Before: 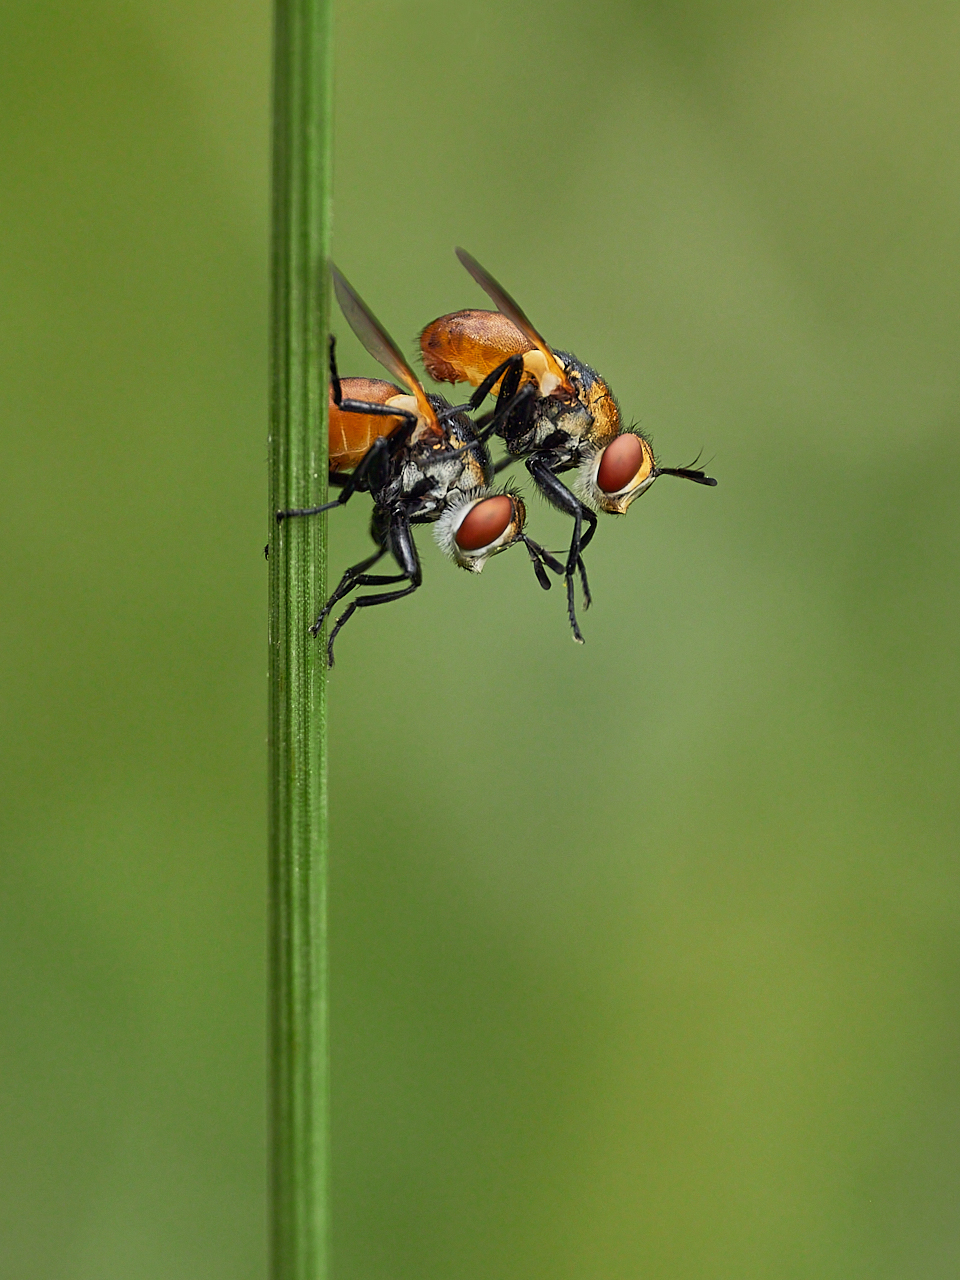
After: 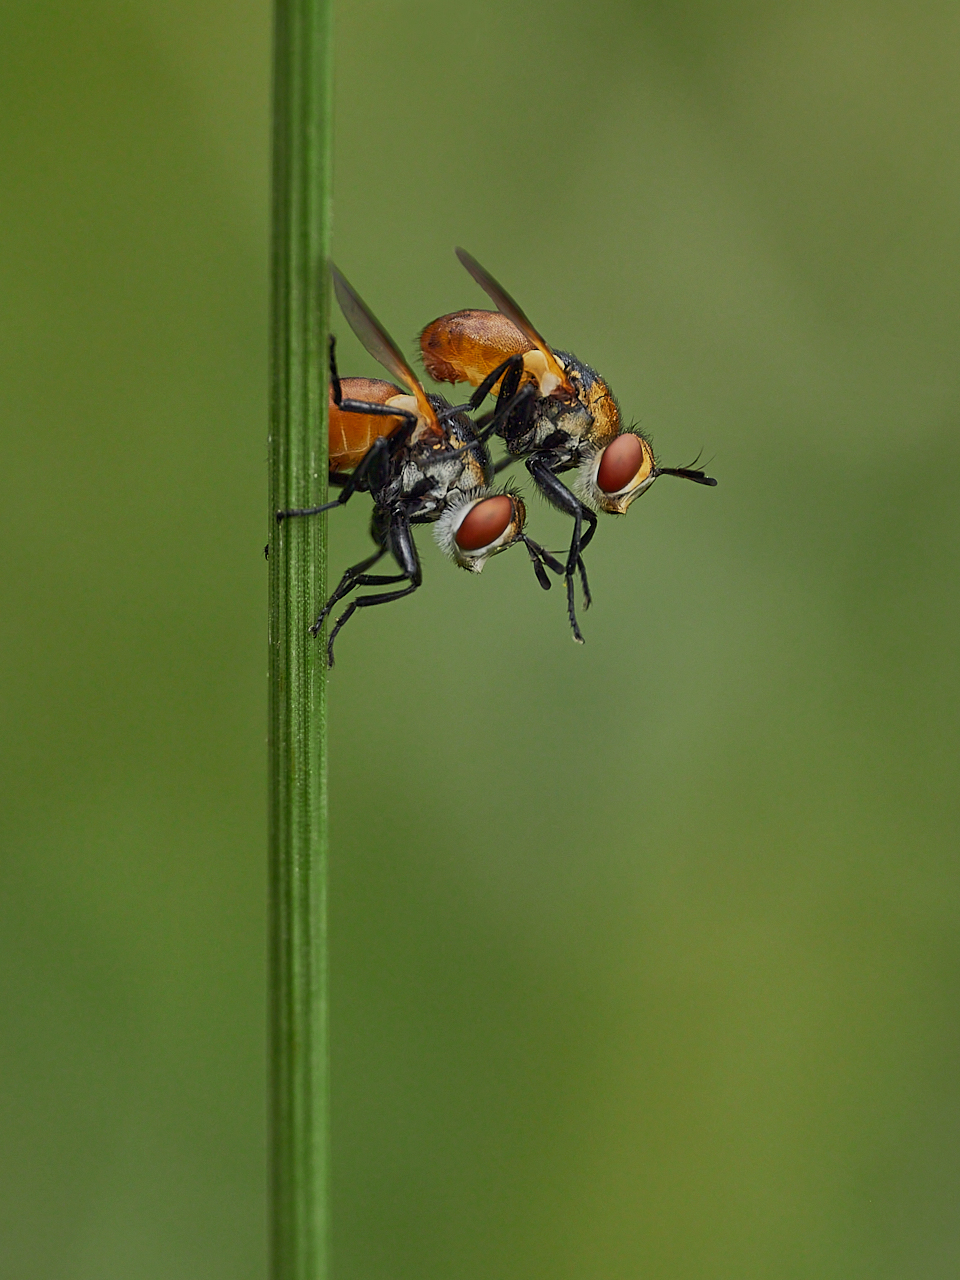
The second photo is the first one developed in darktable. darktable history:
tone equalizer: -8 EV 0.263 EV, -7 EV 0.435 EV, -6 EV 0.413 EV, -5 EV 0.243 EV, -3 EV -0.26 EV, -2 EV -0.411 EV, -1 EV -0.427 EV, +0 EV -0.235 EV
